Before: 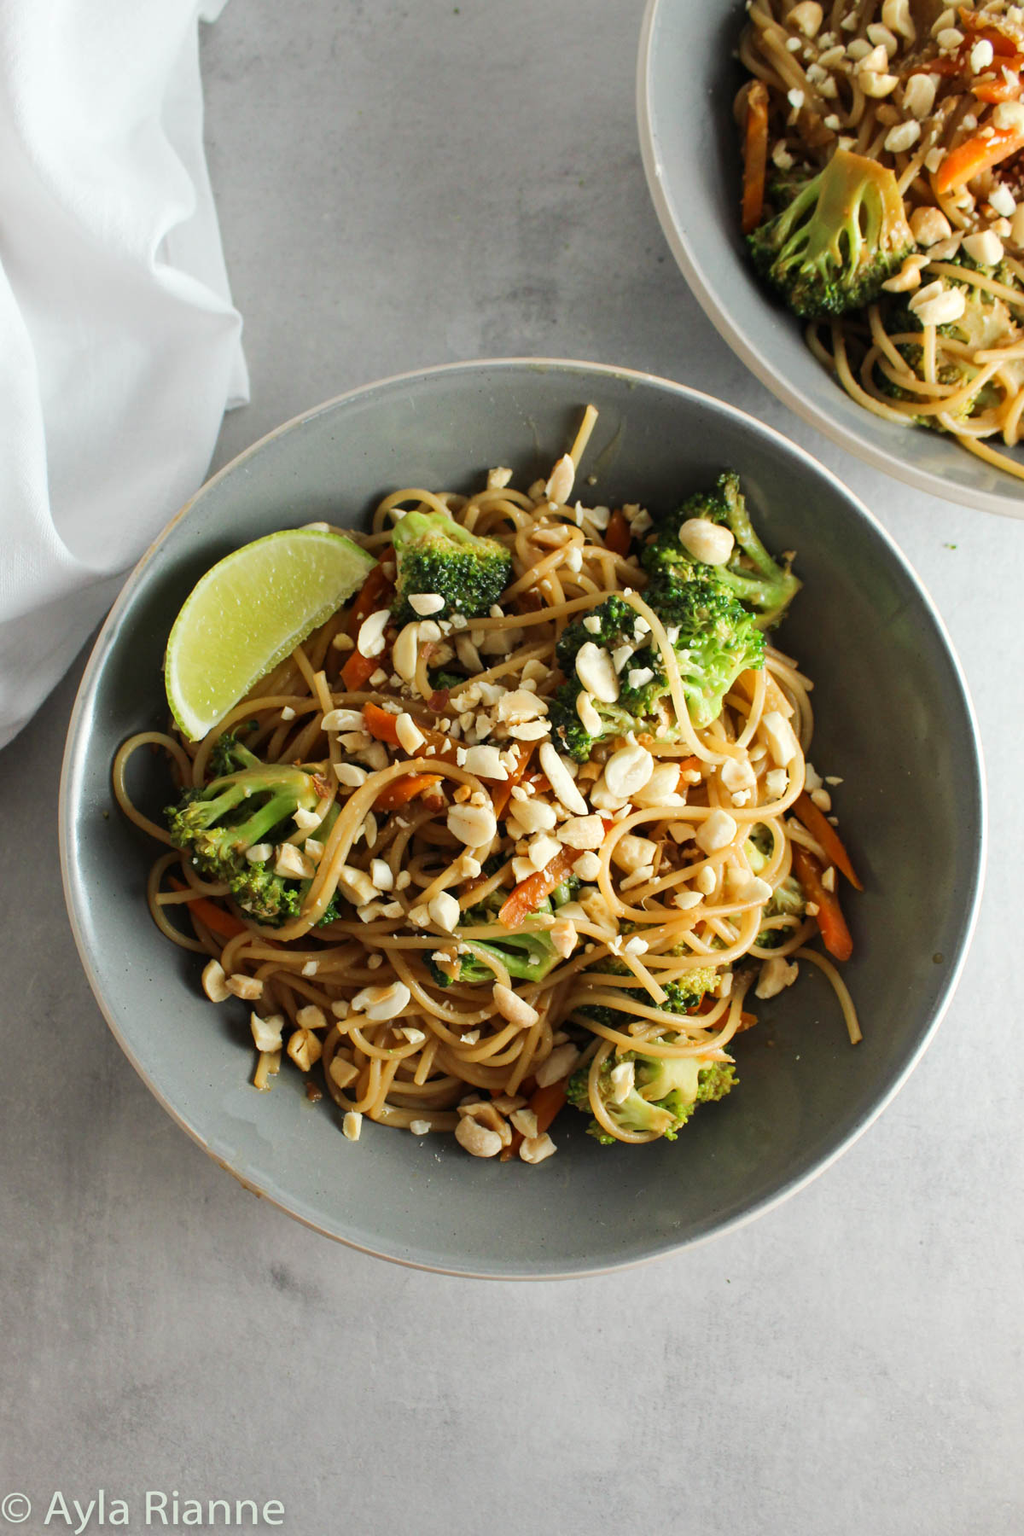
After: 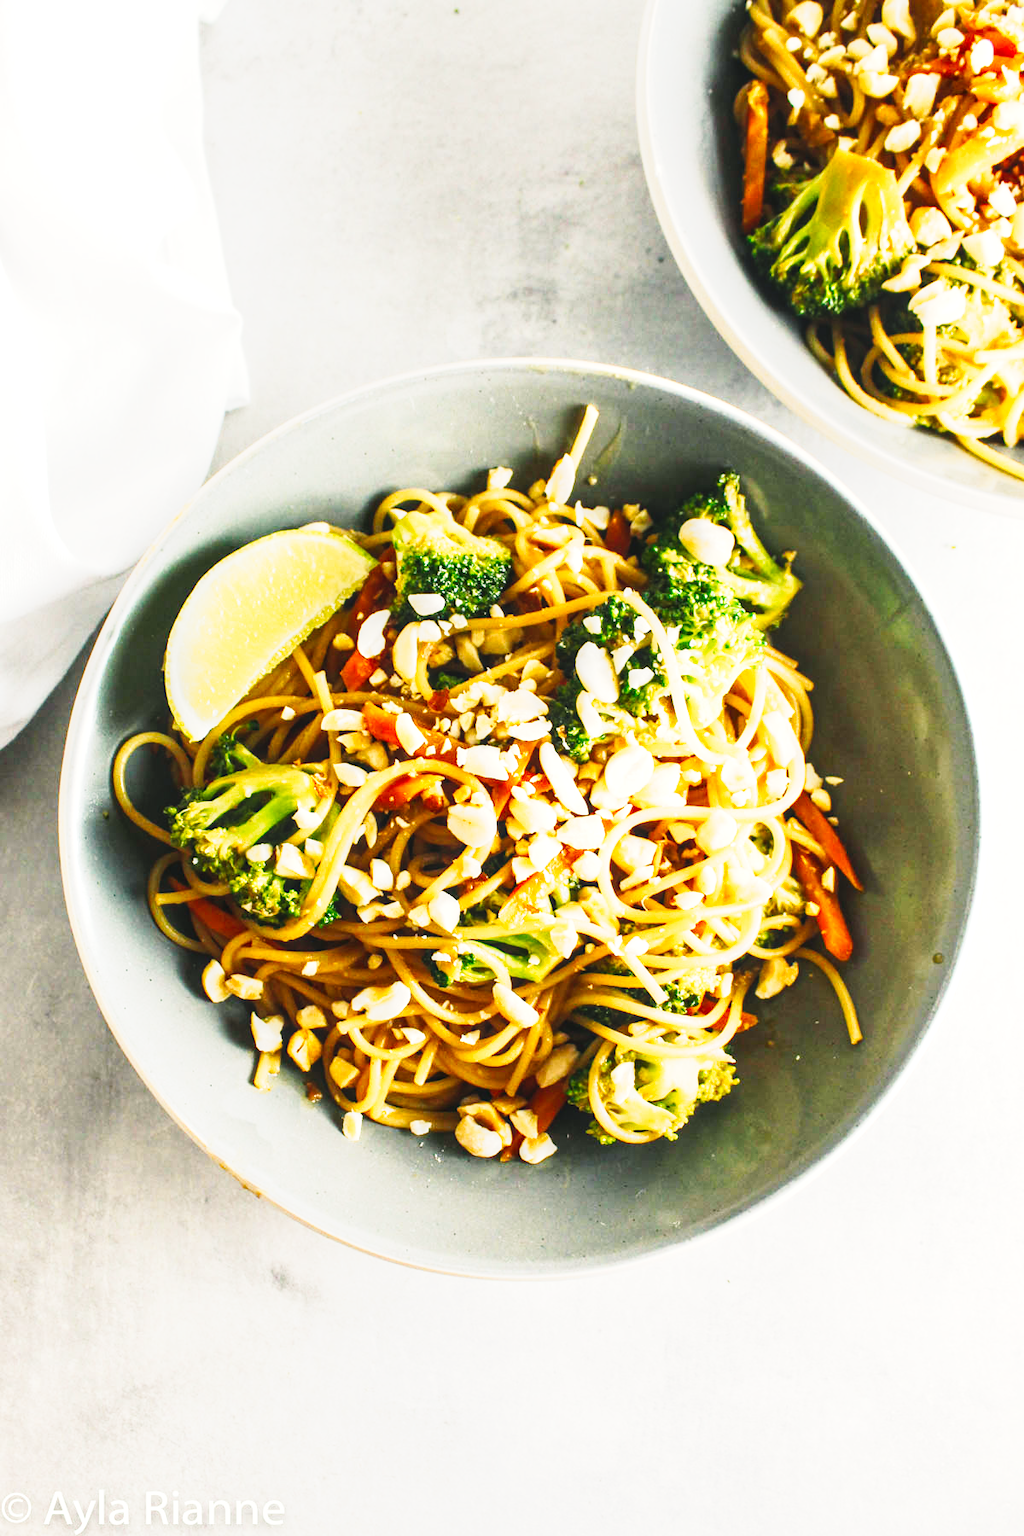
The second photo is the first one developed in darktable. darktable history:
local contrast: on, module defaults
color balance rgb: shadows lift › chroma 2%, shadows lift › hue 219.6°, power › hue 313.2°, highlights gain › chroma 3%, highlights gain › hue 75.6°, global offset › luminance 0.5%, perceptual saturation grading › global saturation 15.33%, perceptual saturation grading › highlights -19.33%, perceptual saturation grading › shadows 20%, global vibrance 20%
tone equalizer: -8 EV -0.417 EV, -7 EV -0.389 EV, -6 EV -0.333 EV, -5 EV -0.222 EV, -3 EV 0.222 EV, -2 EV 0.333 EV, -1 EV 0.389 EV, +0 EV 0.417 EV, edges refinement/feathering 500, mask exposure compensation -1.57 EV, preserve details no
tone curve: curves: ch0 [(0, 0) (0.003, 0.004) (0.011, 0.016) (0.025, 0.035) (0.044, 0.062) (0.069, 0.097) (0.1, 0.143) (0.136, 0.205) (0.177, 0.276) (0.224, 0.36) (0.277, 0.461) (0.335, 0.584) (0.399, 0.686) (0.468, 0.783) (0.543, 0.868) (0.623, 0.927) (0.709, 0.96) (0.801, 0.974) (0.898, 0.986) (1, 1)], preserve colors none
